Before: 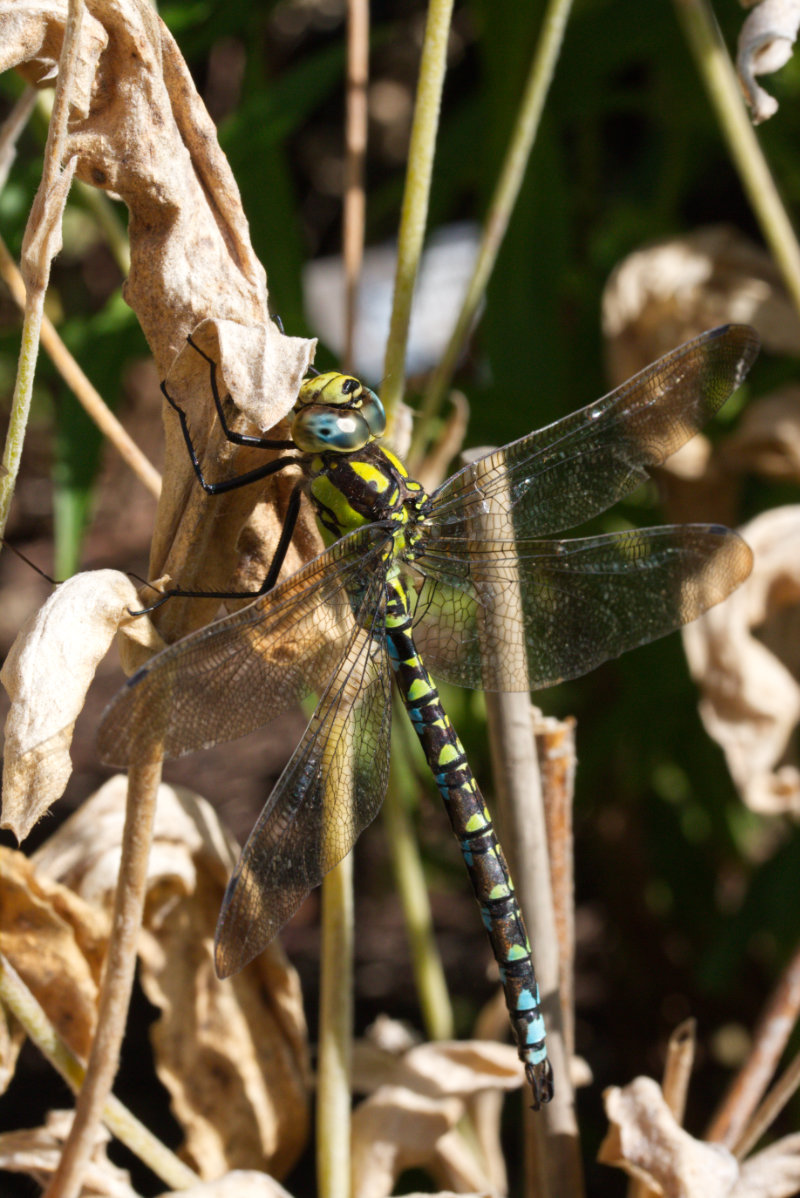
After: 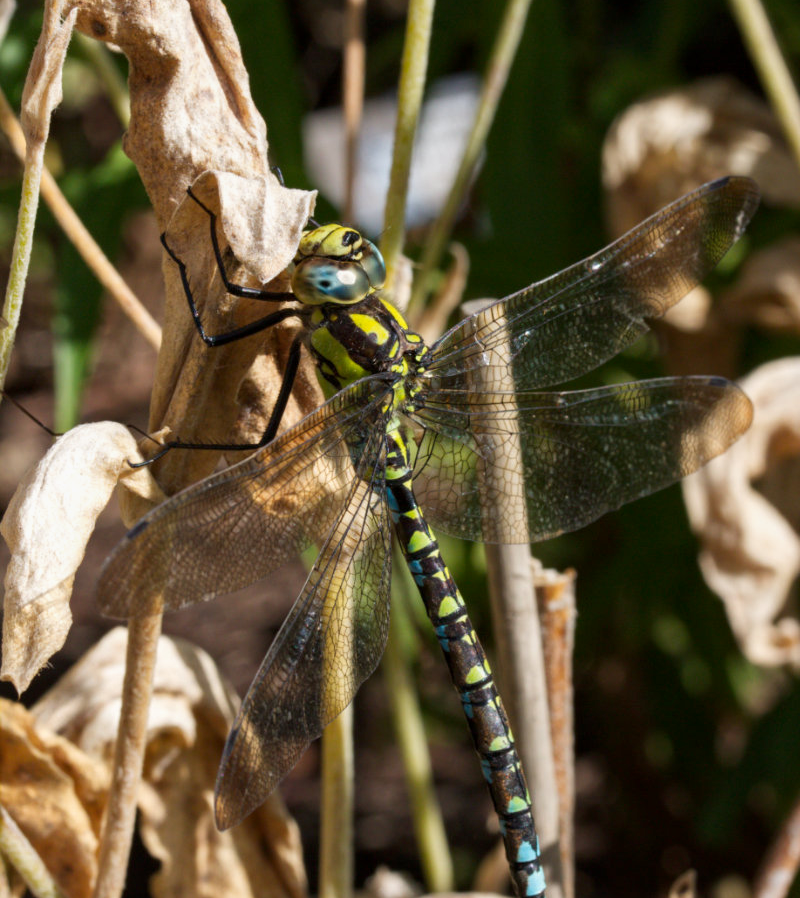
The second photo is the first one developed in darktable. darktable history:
local contrast: highlights 61%, shadows 106%, detail 107%, midtone range 0.529
crop and rotate: top 12.5%, bottom 12.5%
